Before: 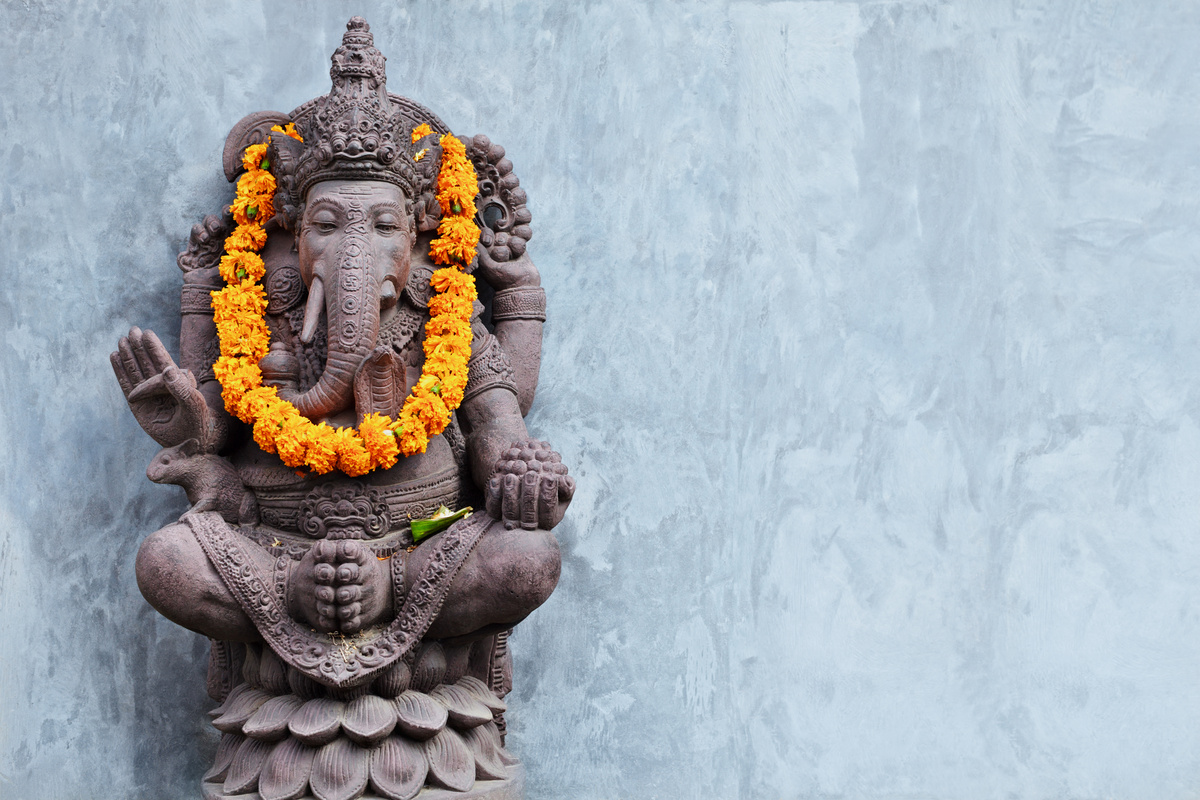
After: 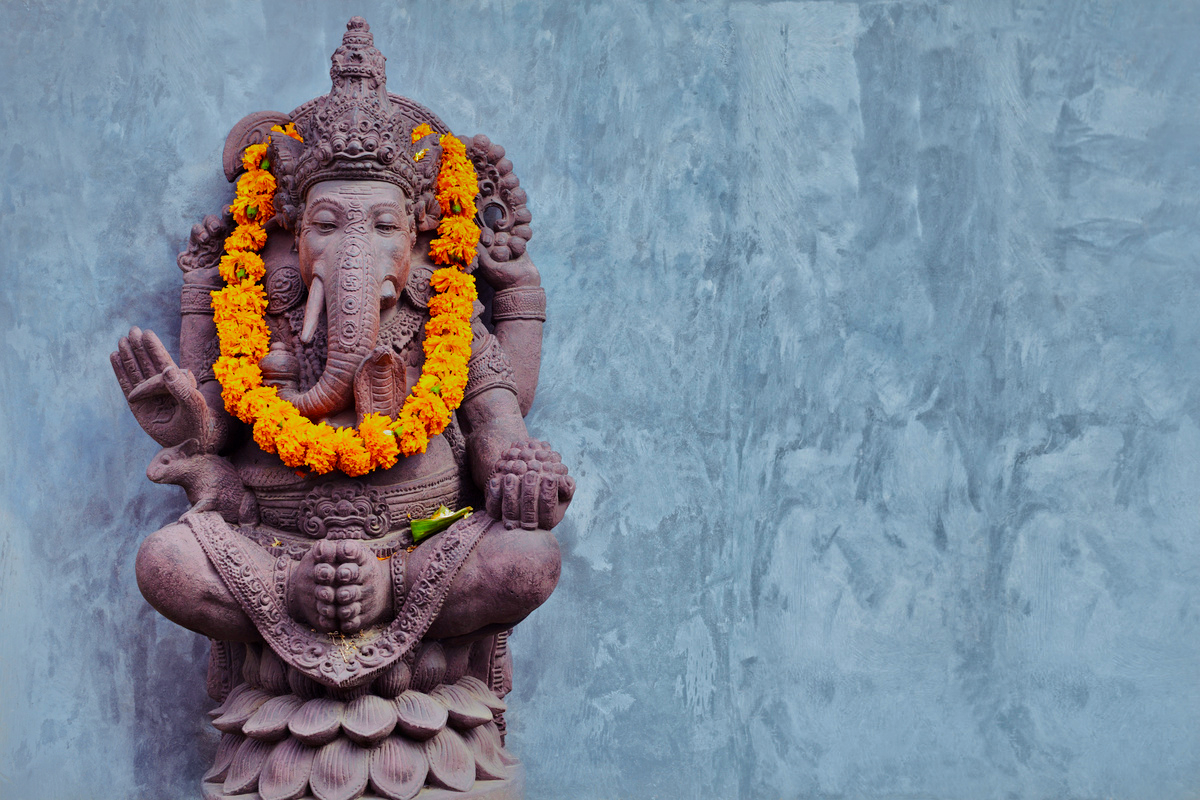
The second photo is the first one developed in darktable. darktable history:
color balance rgb: shadows lift › luminance 0.39%, shadows lift › chroma 6.911%, shadows lift › hue 301.6°, perceptual saturation grading › global saturation 31.298%, global vibrance 20%
shadows and highlights: shadows -19.46, highlights -73.18
